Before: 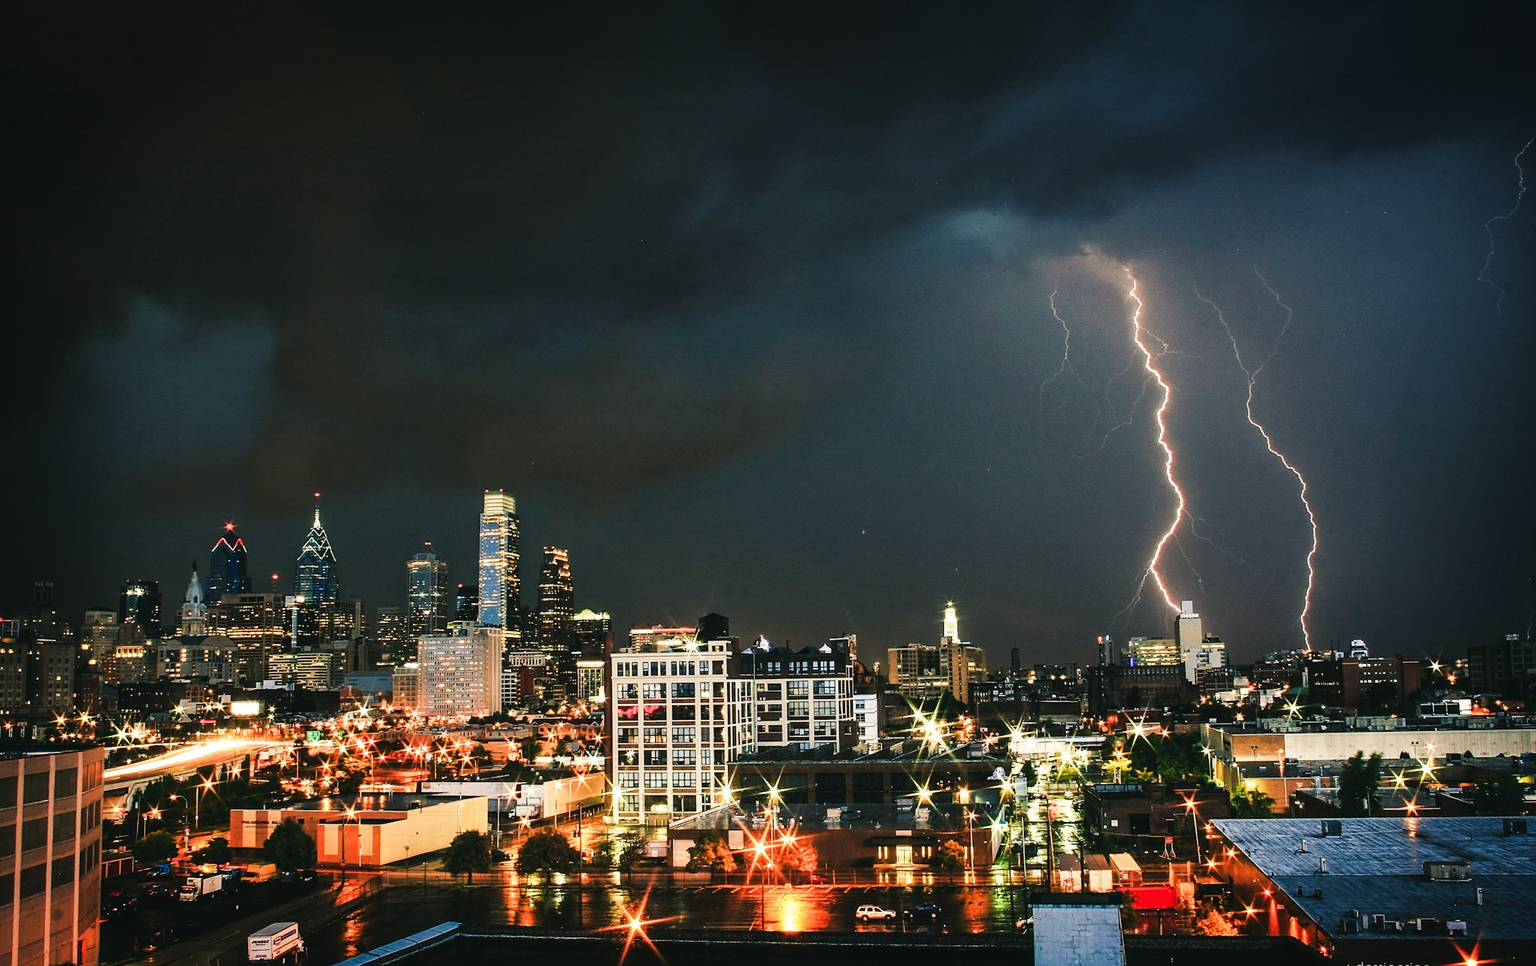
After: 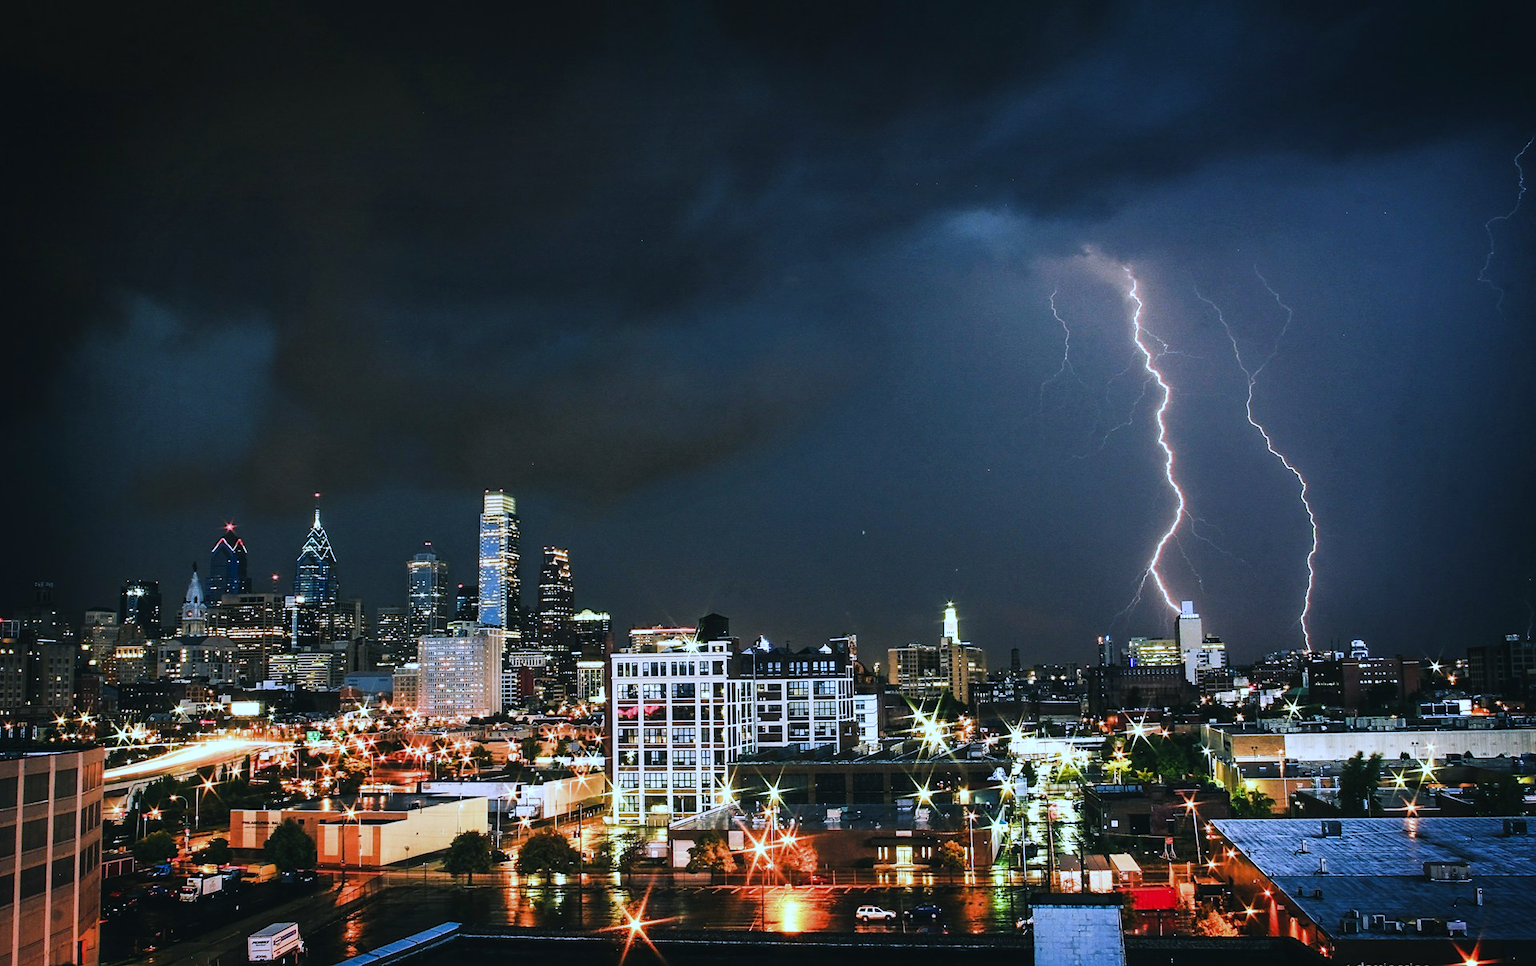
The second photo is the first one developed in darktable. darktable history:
tone equalizer: on, module defaults
white balance: red 0.871, blue 1.249
